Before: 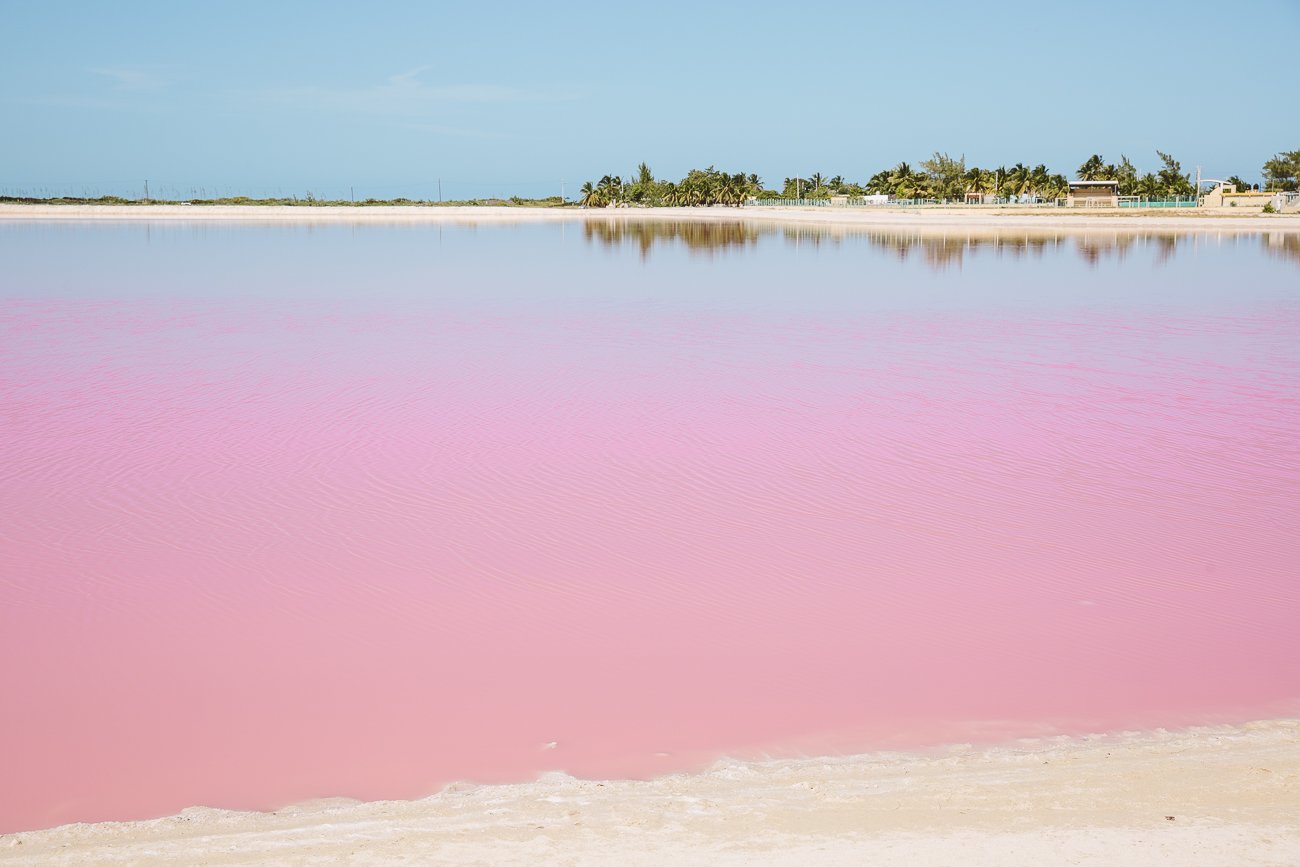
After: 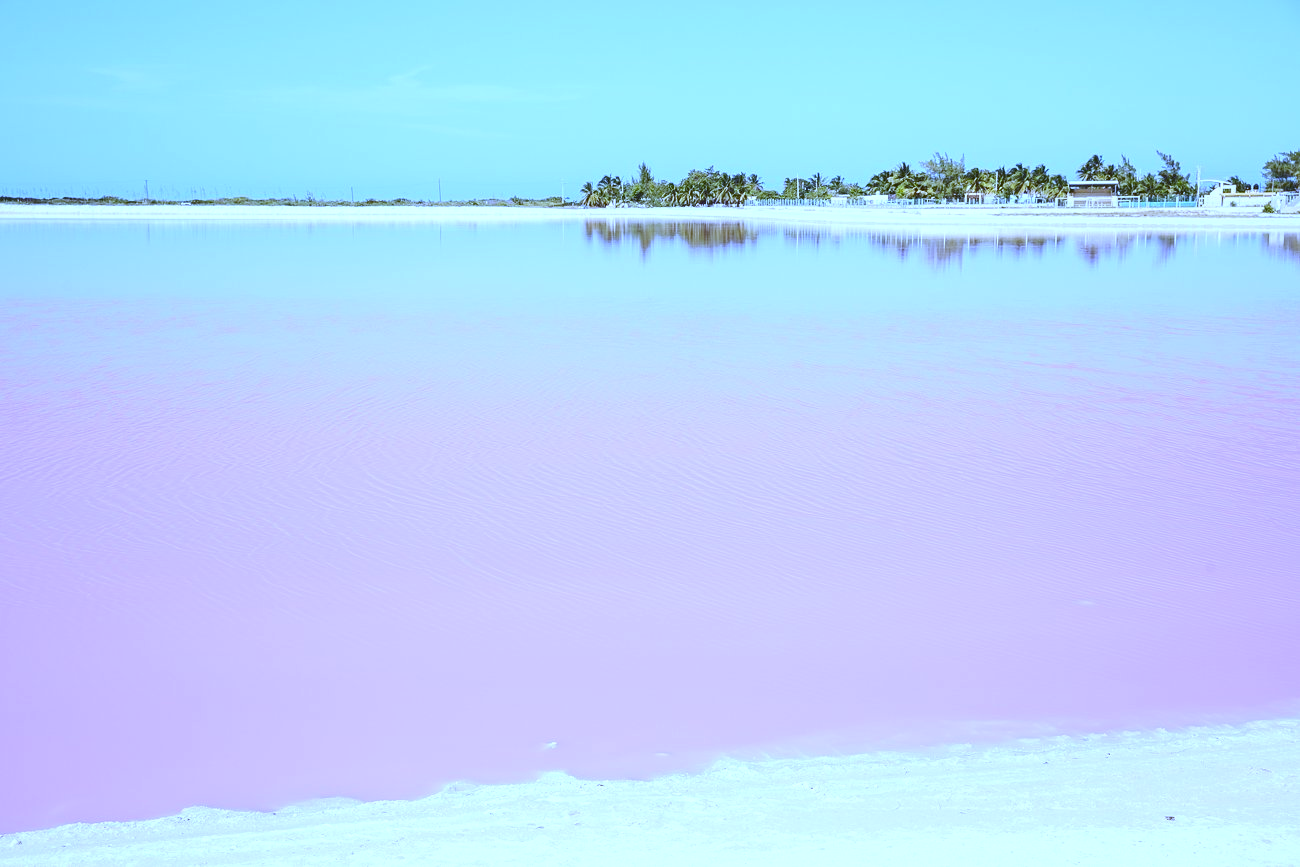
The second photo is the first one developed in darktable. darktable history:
exposure: exposure 0.485 EV, compensate highlight preservation false
white balance: red 0.766, blue 1.537
